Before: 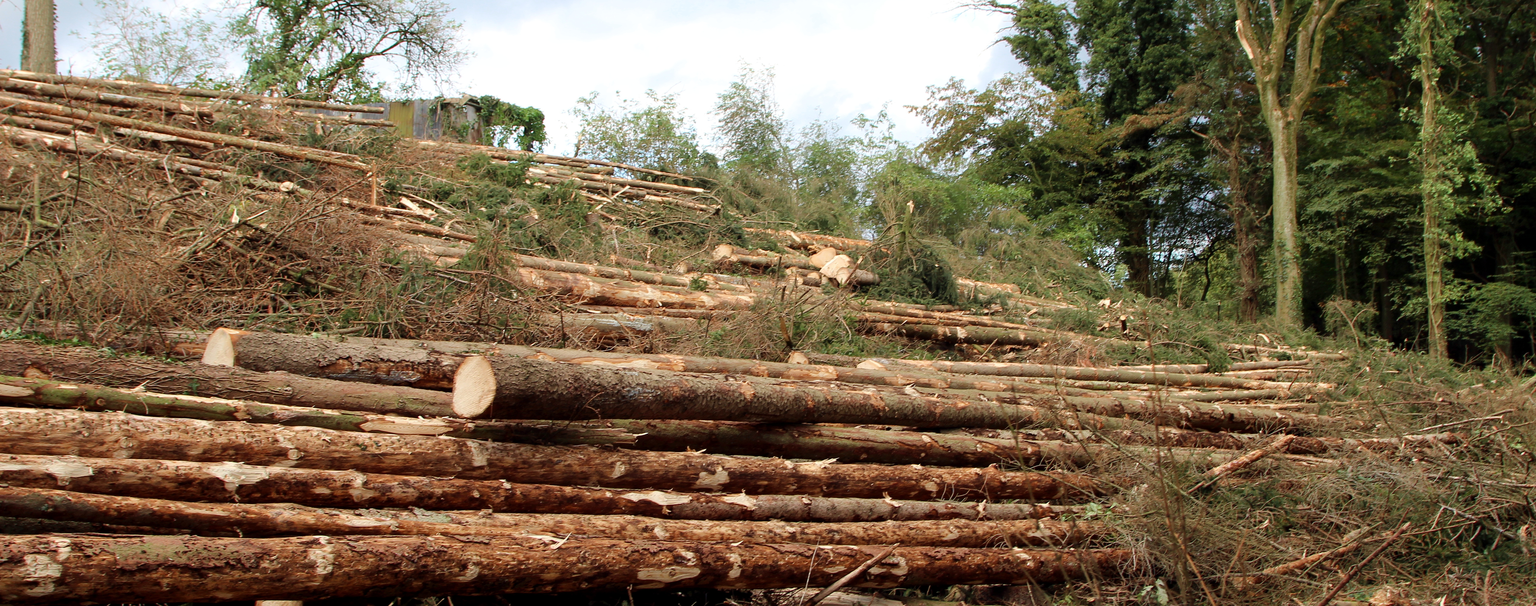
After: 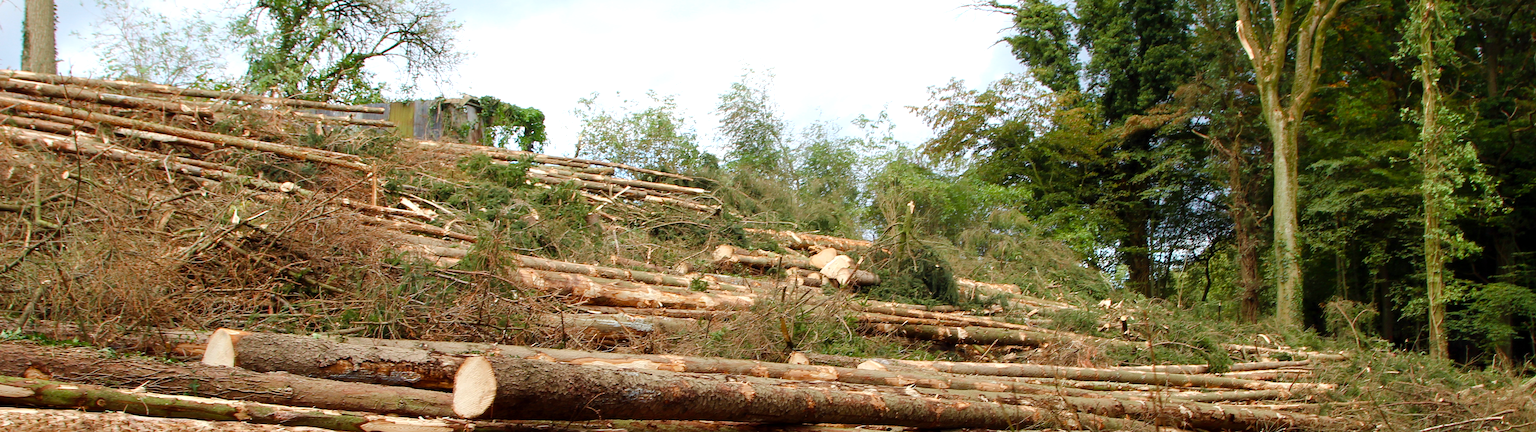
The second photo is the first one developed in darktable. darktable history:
grain: coarseness 0.09 ISO, strength 10%
white balance: red 0.982, blue 1.018
crop: bottom 28.576%
color balance rgb: linear chroma grading › shadows 32%, linear chroma grading › global chroma -2%, linear chroma grading › mid-tones 4%, perceptual saturation grading › global saturation -2%, perceptual saturation grading › highlights -8%, perceptual saturation grading › mid-tones 8%, perceptual saturation grading › shadows 4%, perceptual brilliance grading › highlights 8%, perceptual brilliance grading › mid-tones 4%, perceptual brilliance grading › shadows 2%, global vibrance 16%, saturation formula JzAzBz (2021)
